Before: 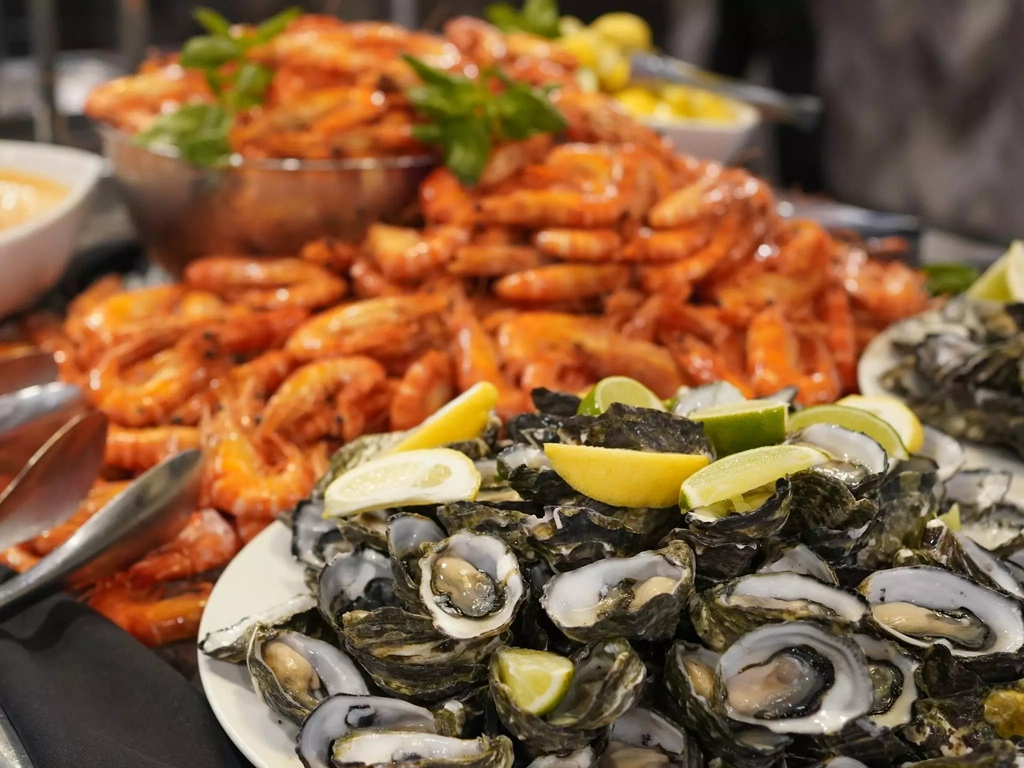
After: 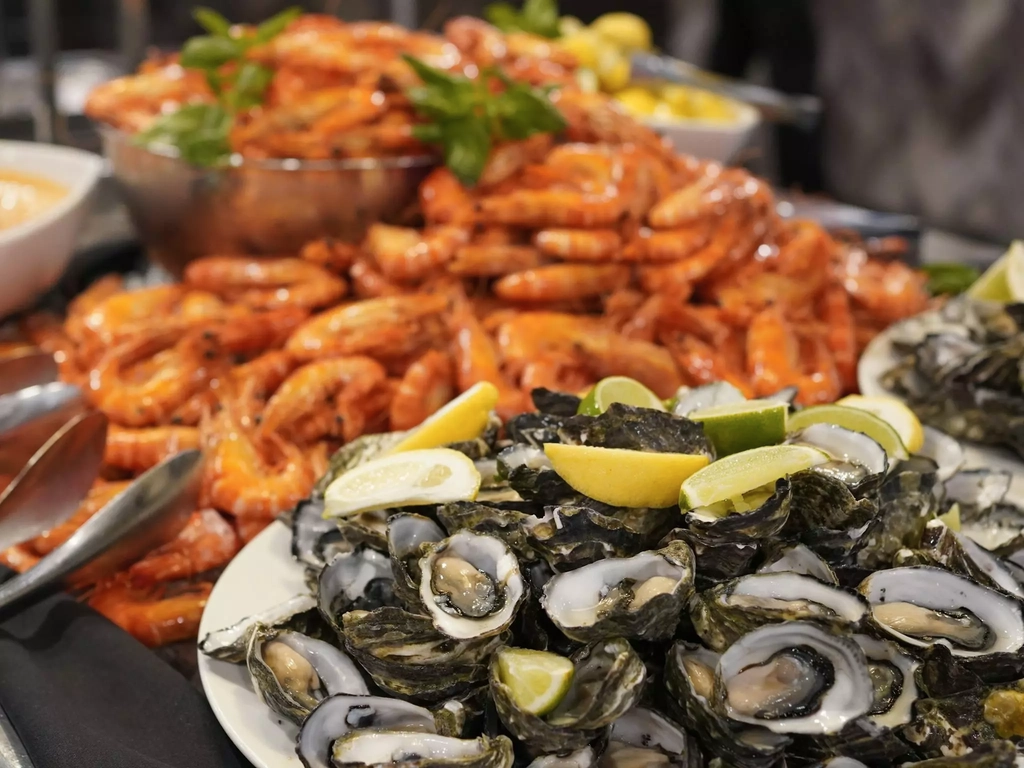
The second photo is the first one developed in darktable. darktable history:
contrast brightness saturation: saturation -0.068
